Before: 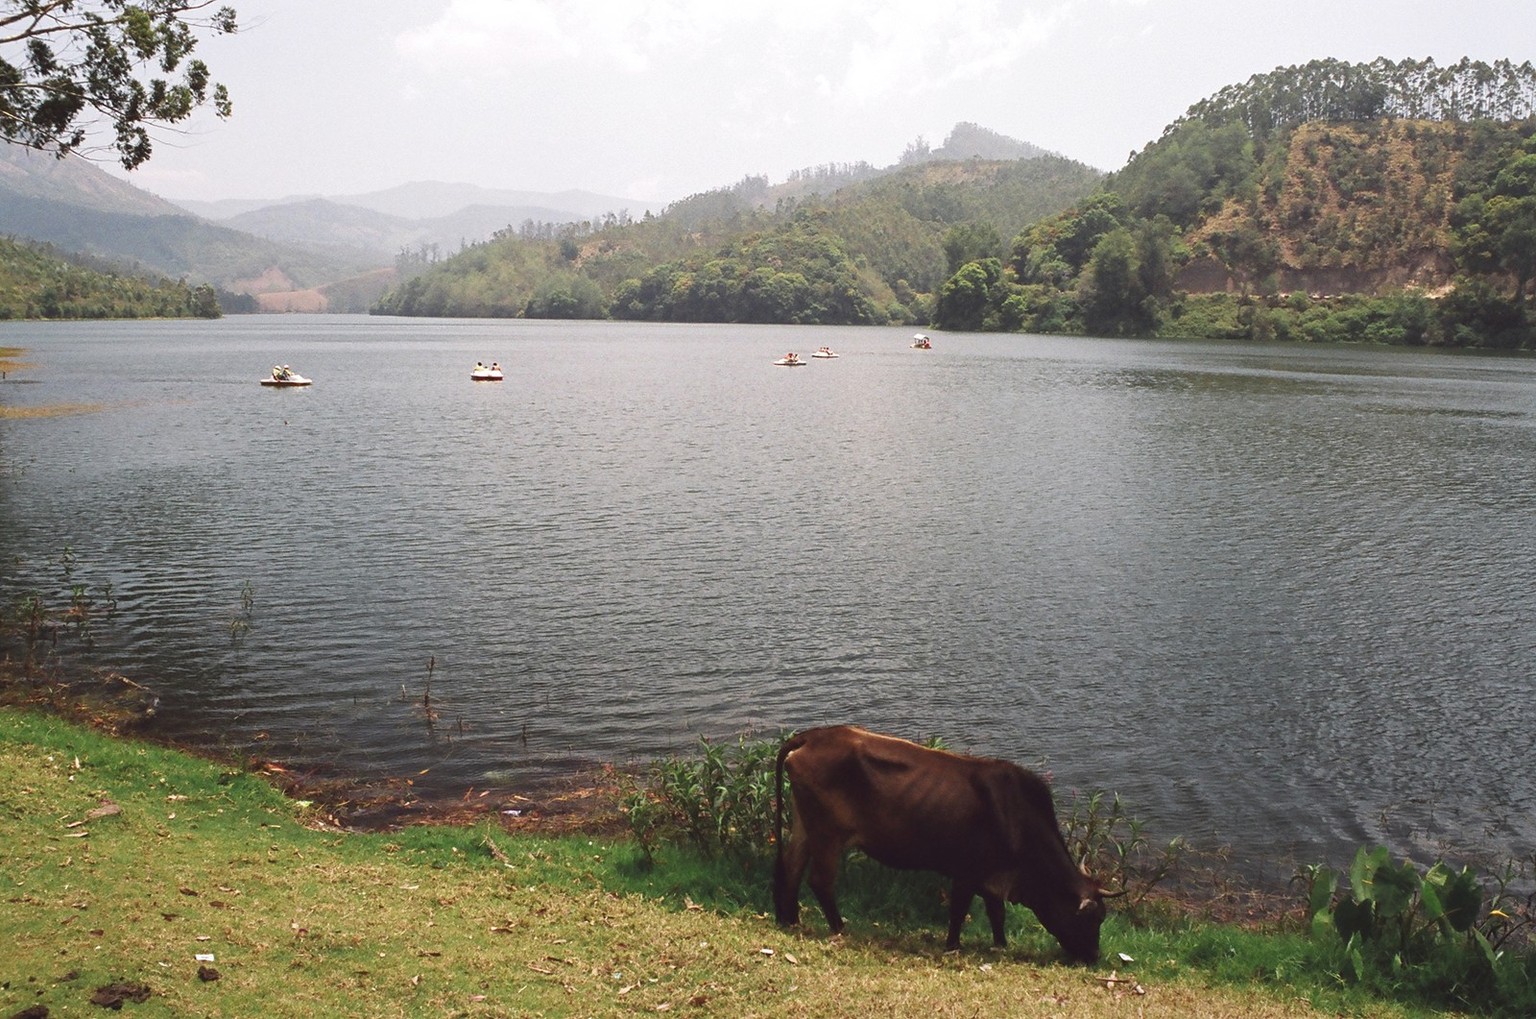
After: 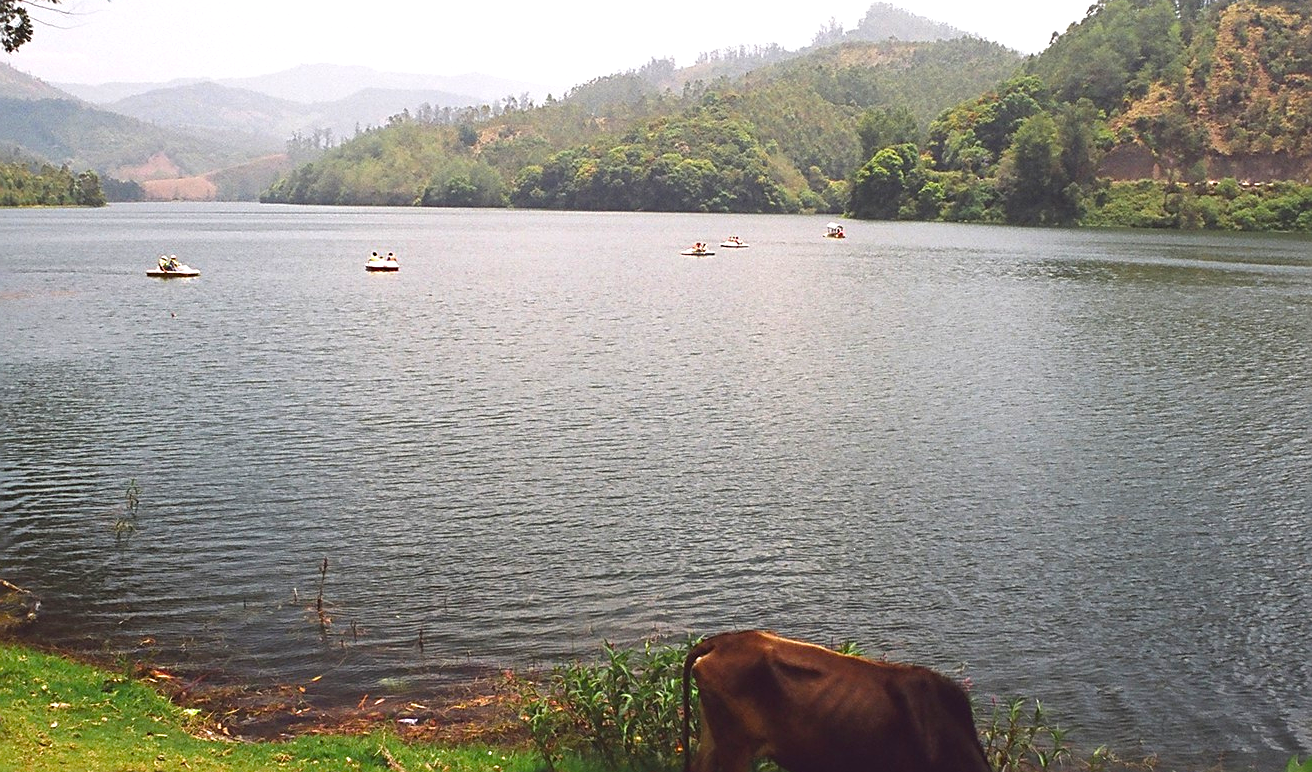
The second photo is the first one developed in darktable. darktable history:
exposure: exposure 0.3 EV, compensate highlight preservation false
sharpen: on, module defaults
color balance rgb: perceptual saturation grading › global saturation 20%, global vibrance 20%
crop: left 7.856%, top 11.836%, right 10.12%, bottom 15.387%
